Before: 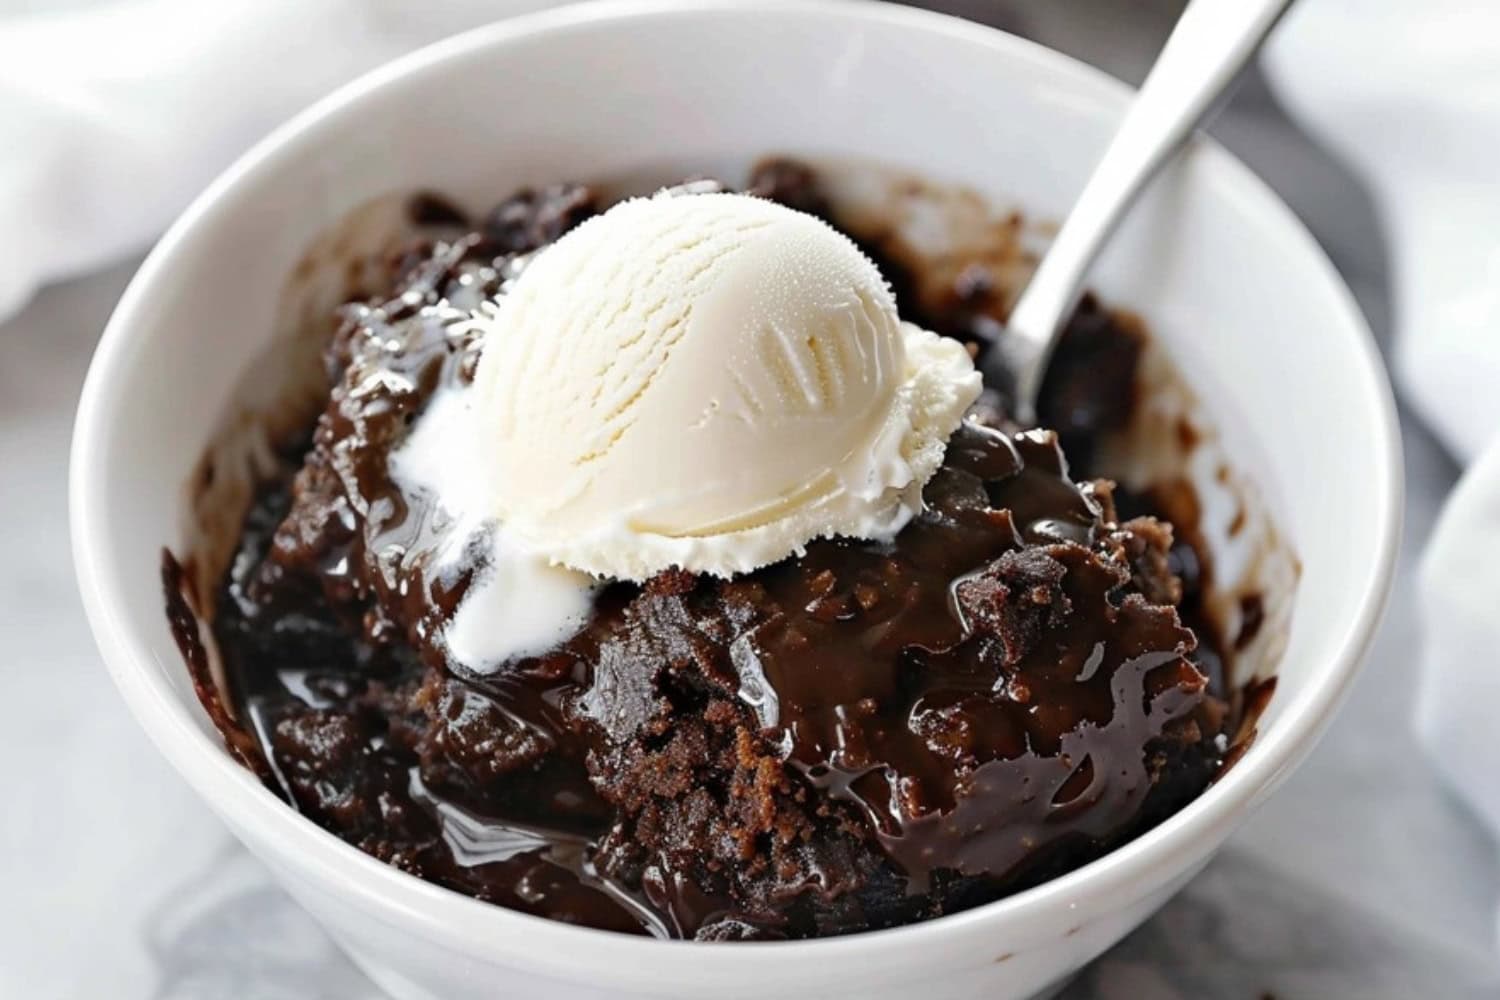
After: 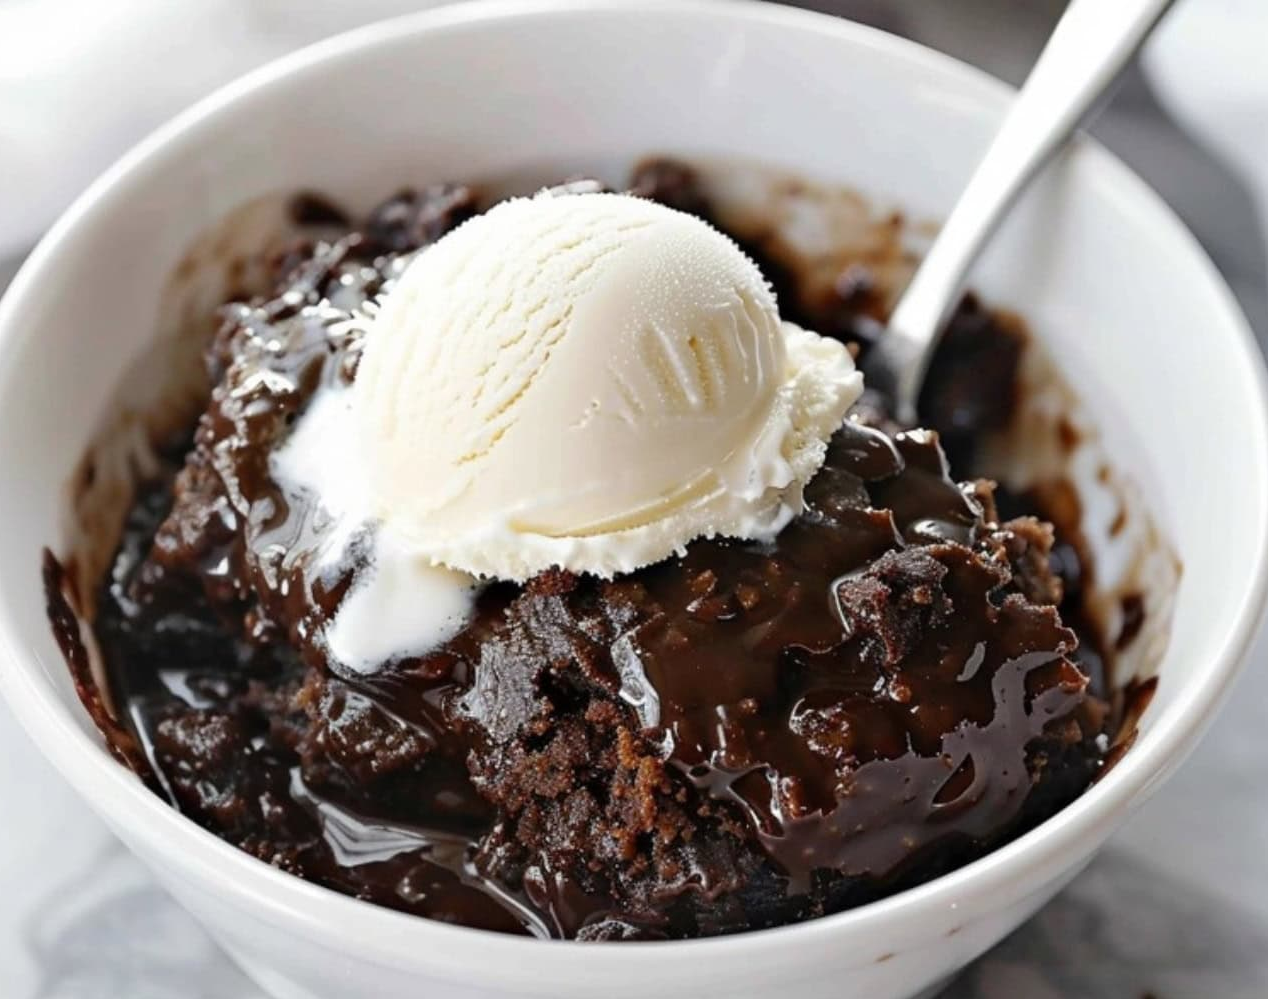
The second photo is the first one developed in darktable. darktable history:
crop: left 7.961%, right 7.449%
